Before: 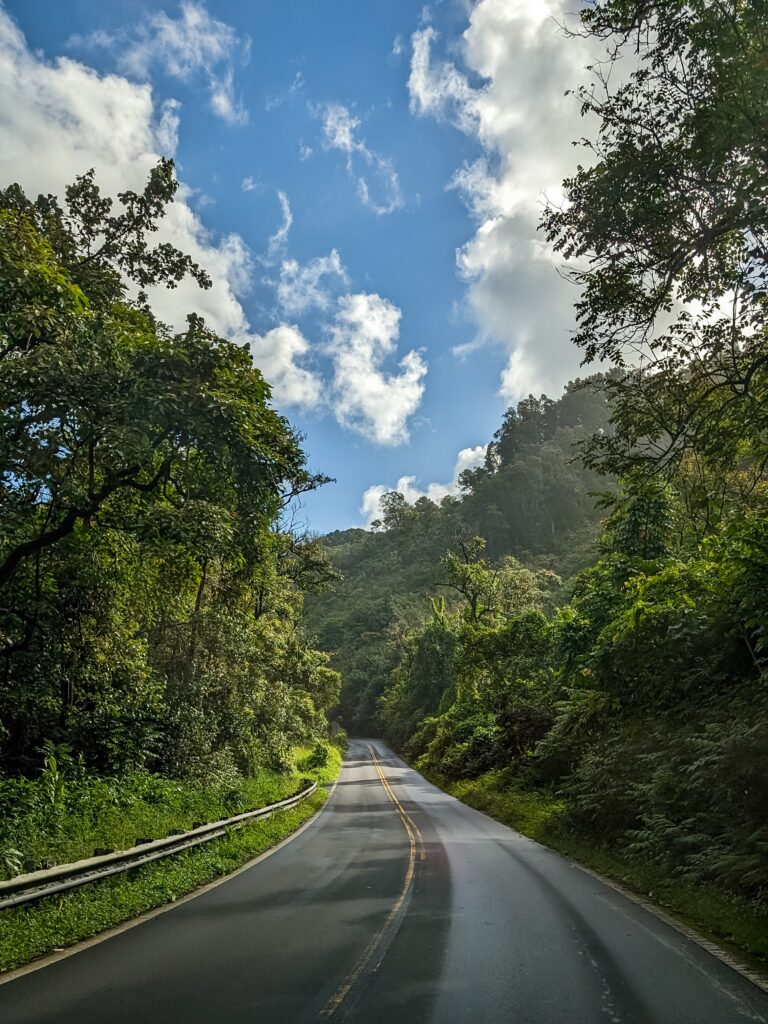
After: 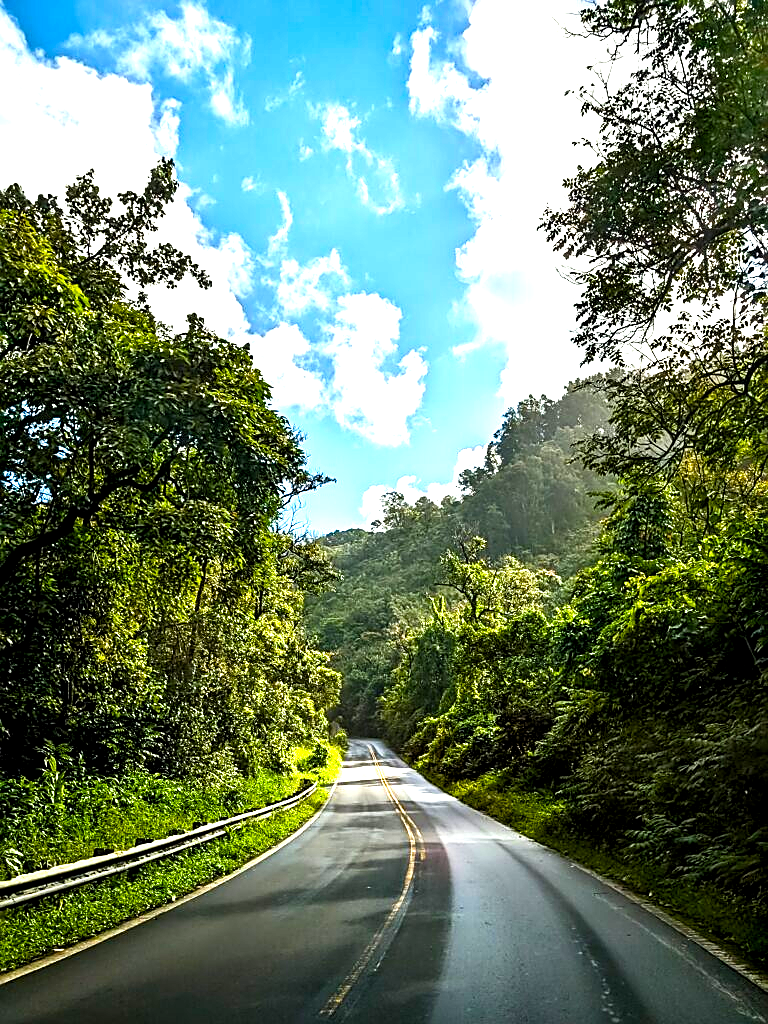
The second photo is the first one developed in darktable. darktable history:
sharpen: on, module defaults
color balance rgb: global offset › luminance -0.51%, perceptual saturation grading › global saturation 27.53%, perceptual saturation grading › highlights -25%, perceptual saturation grading › shadows 25%, perceptual brilliance grading › highlights 6.62%, perceptual brilliance grading › mid-tones 17.07%, perceptual brilliance grading › shadows -5.23%
levels: levels [0.012, 0.367, 0.697]
